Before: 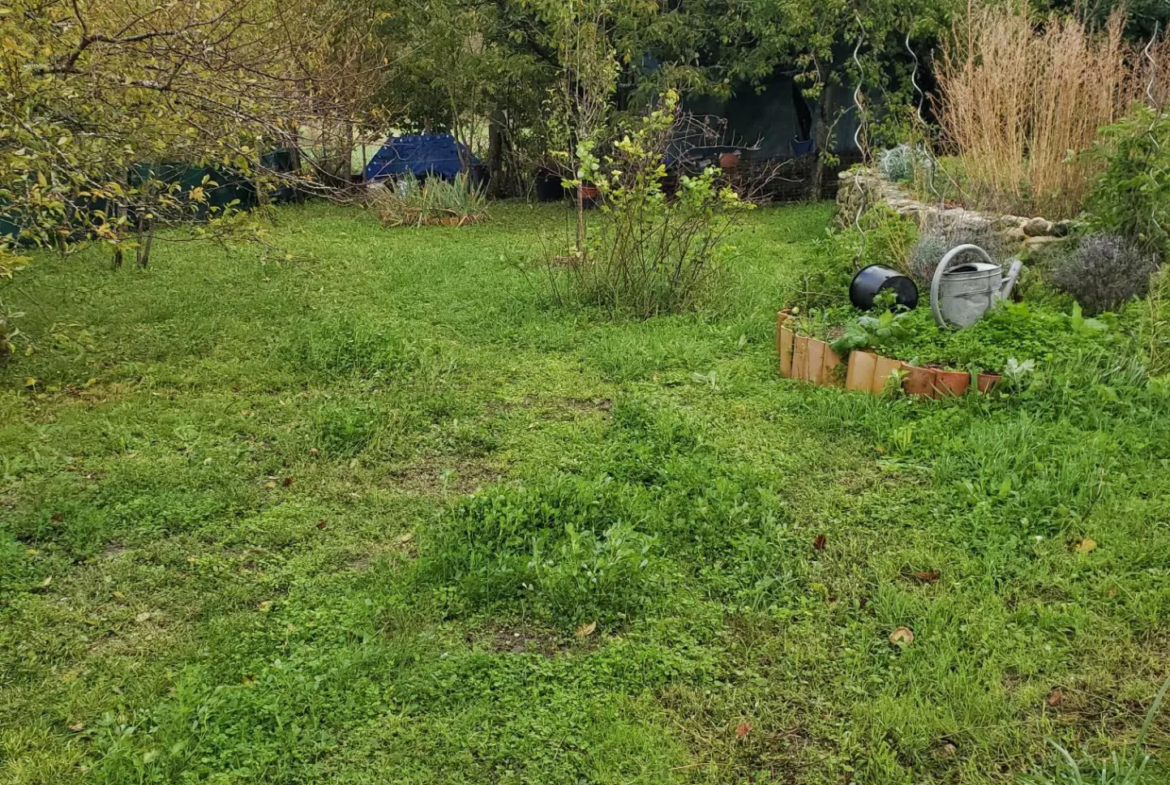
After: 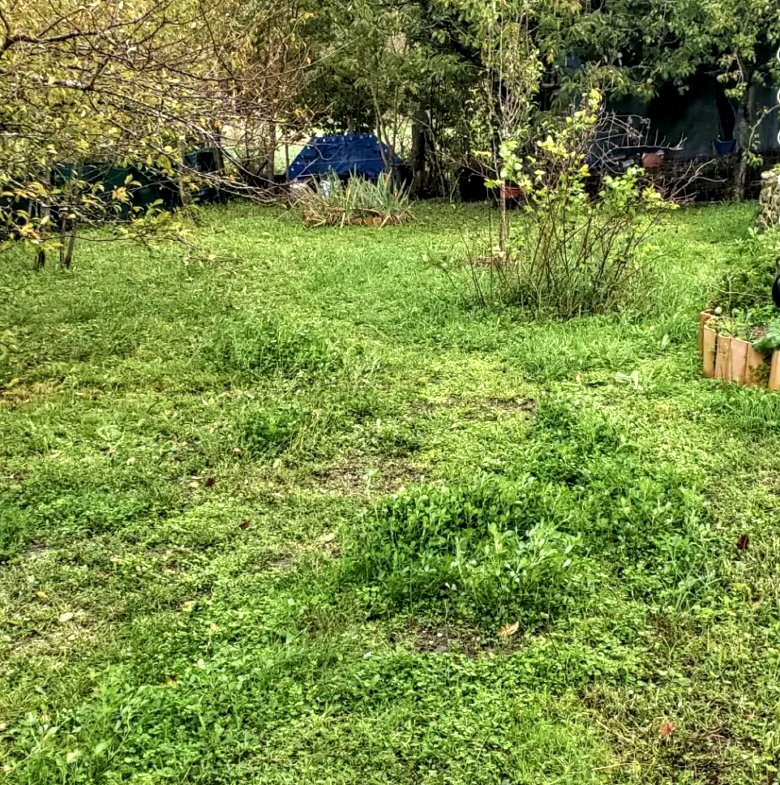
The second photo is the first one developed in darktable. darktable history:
local contrast: highlights 65%, shadows 53%, detail 168%, midtone range 0.514
crop and rotate: left 6.655%, right 26.625%
exposure: exposure 0.611 EV, compensate highlight preservation false
